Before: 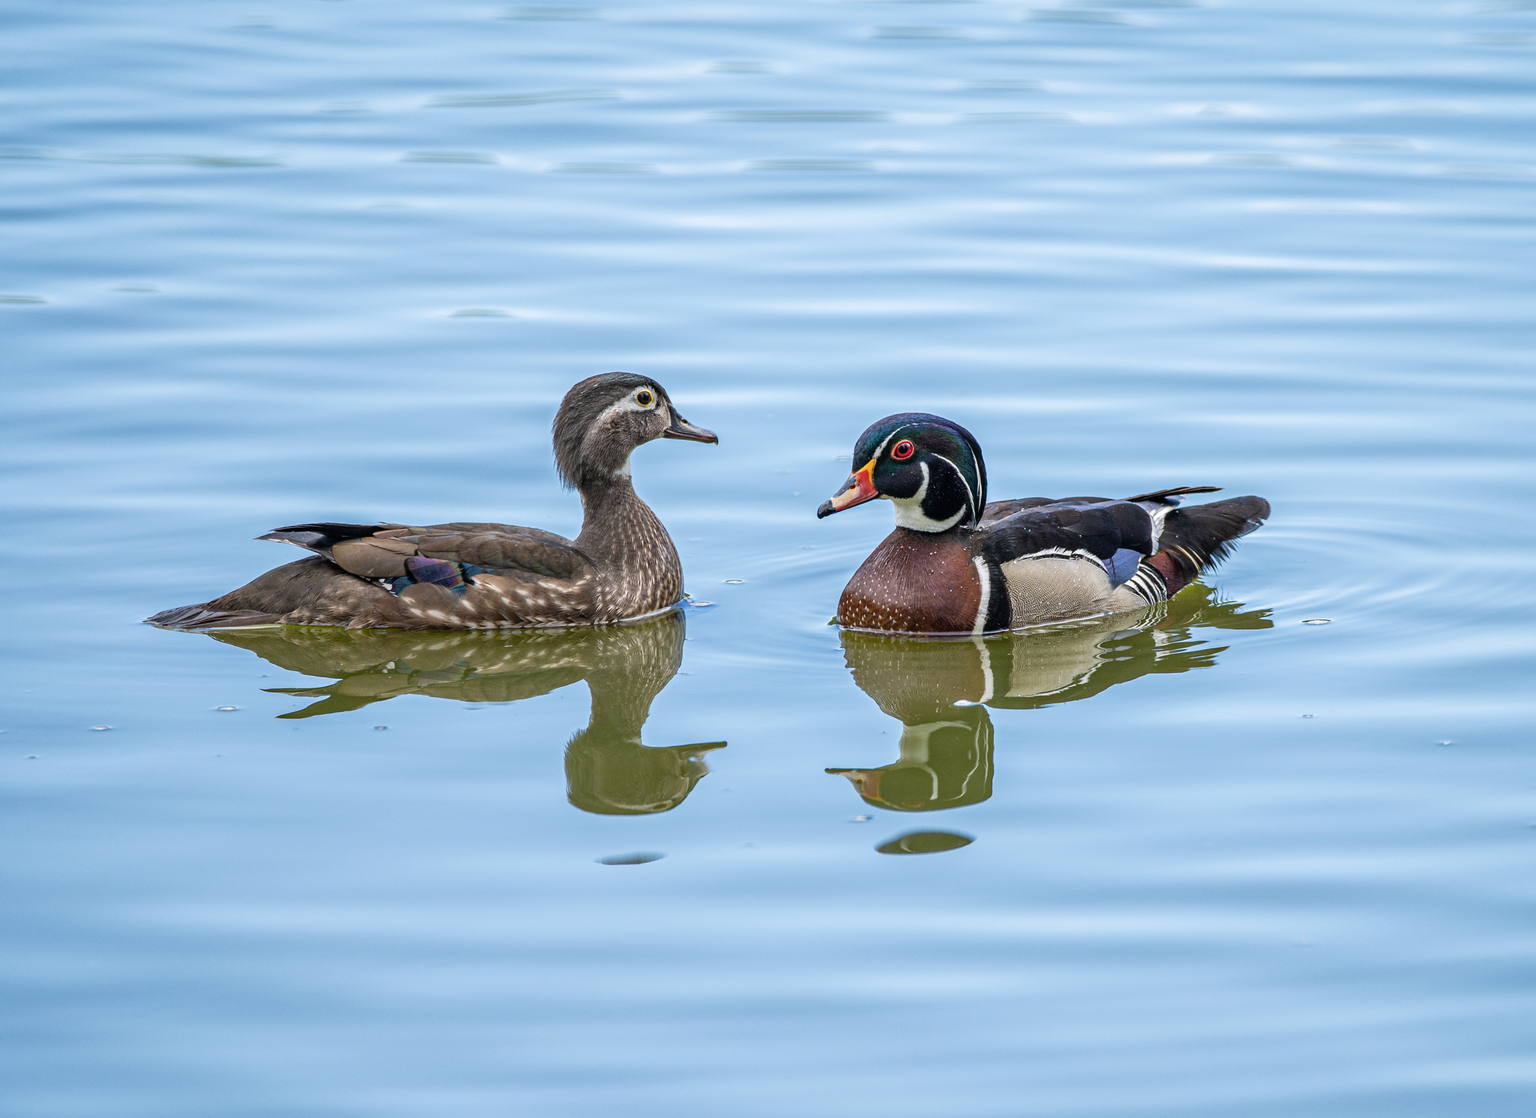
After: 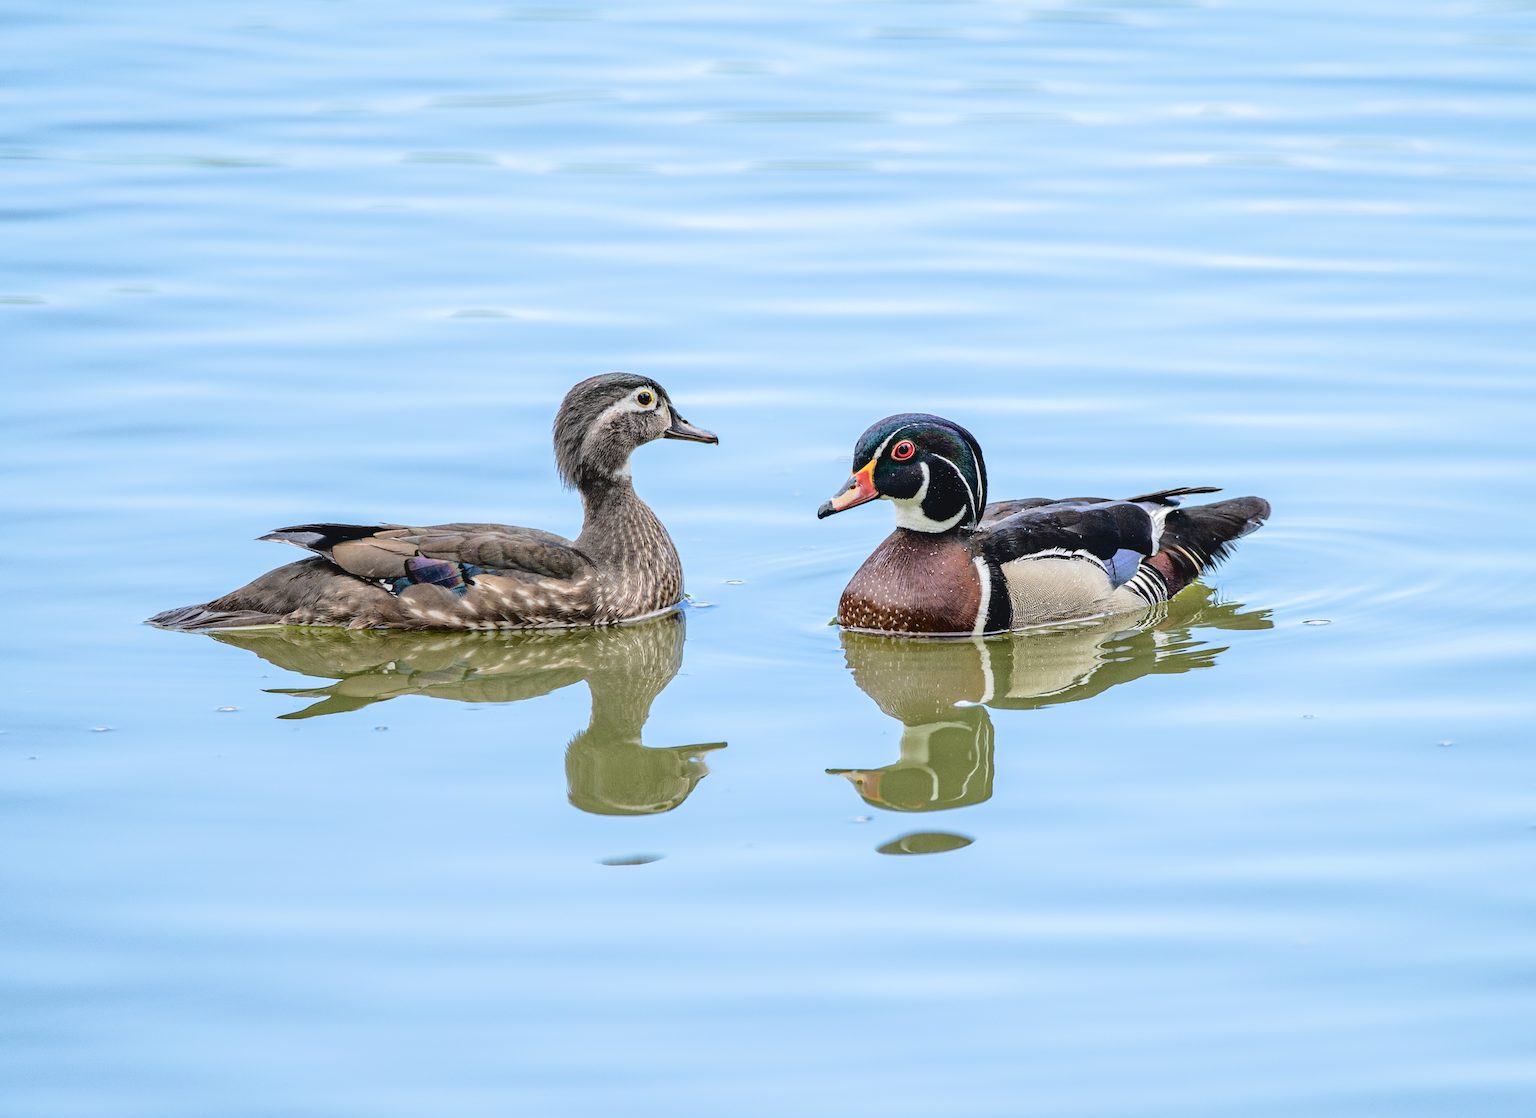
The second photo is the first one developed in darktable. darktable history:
tone curve: curves: ch0 [(0, 0) (0.003, 0.051) (0.011, 0.052) (0.025, 0.055) (0.044, 0.062) (0.069, 0.068) (0.1, 0.077) (0.136, 0.098) (0.177, 0.145) (0.224, 0.223) (0.277, 0.314) (0.335, 0.43) (0.399, 0.518) (0.468, 0.591) (0.543, 0.656) (0.623, 0.726) (0.709, 0.809) (0.801, 0.857) (0.898, 0.918) (1, 1)], color space Lab, independent channels, preserve colors none
